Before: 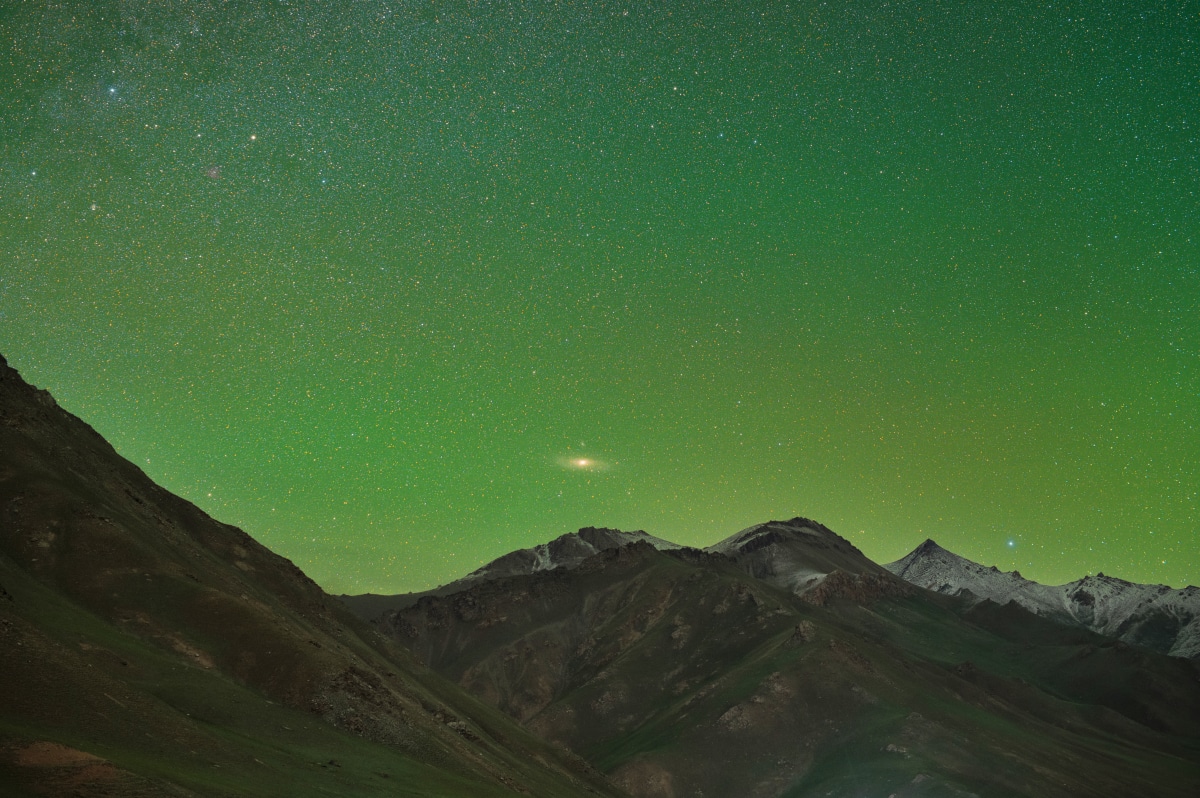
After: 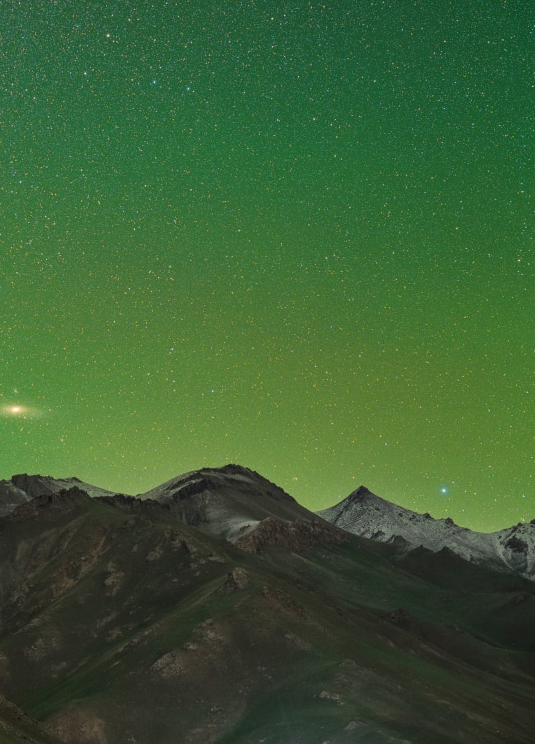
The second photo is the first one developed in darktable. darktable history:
local contrast: highlights 105%, shadows 97%, detail 119%, midtone range 0.2
crop: left 47.307%, top 6.707%, right 8.029%
